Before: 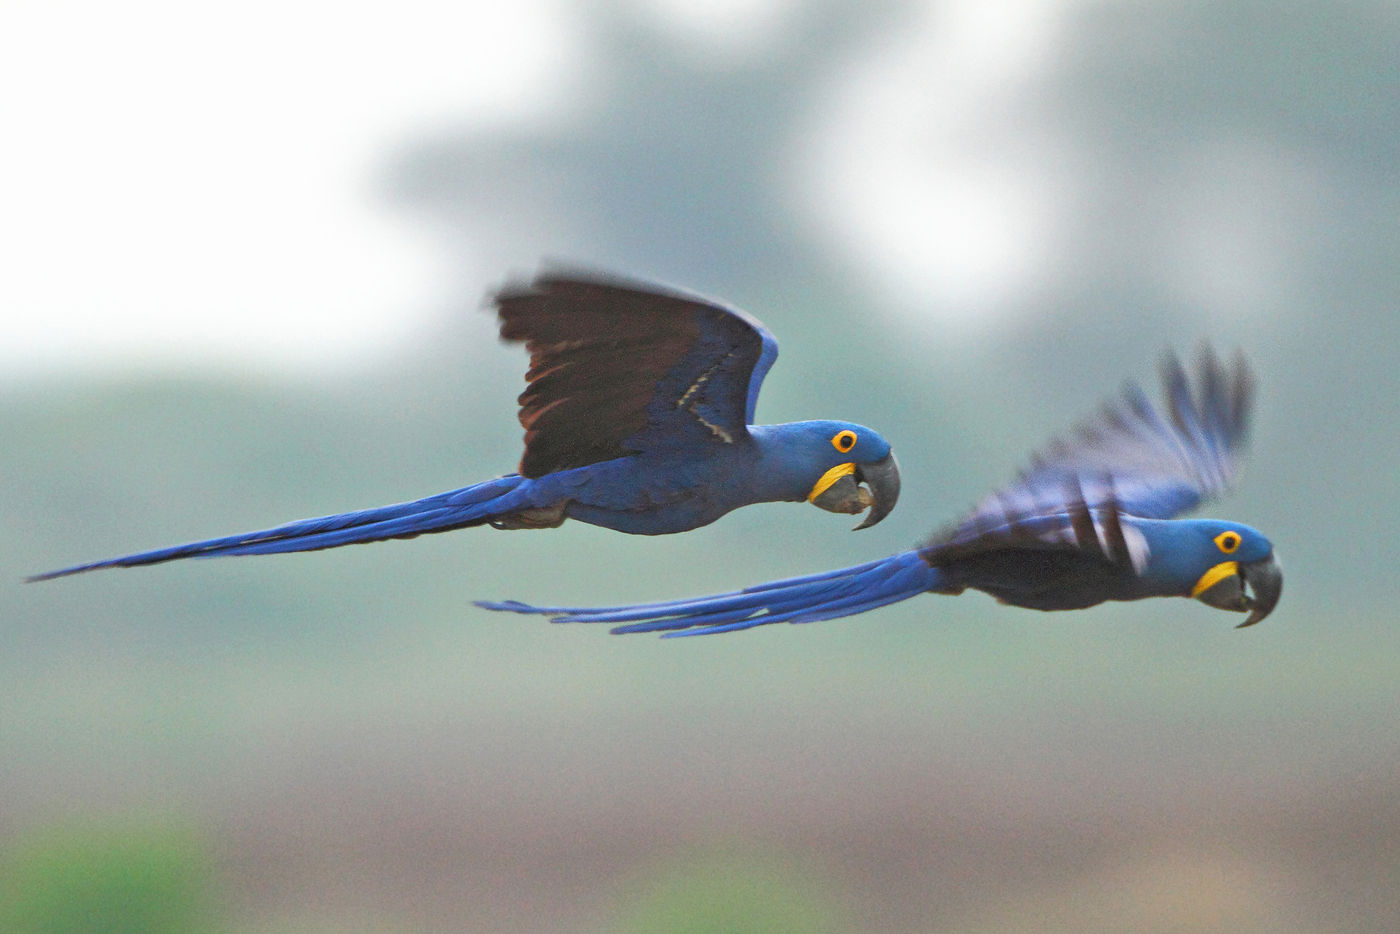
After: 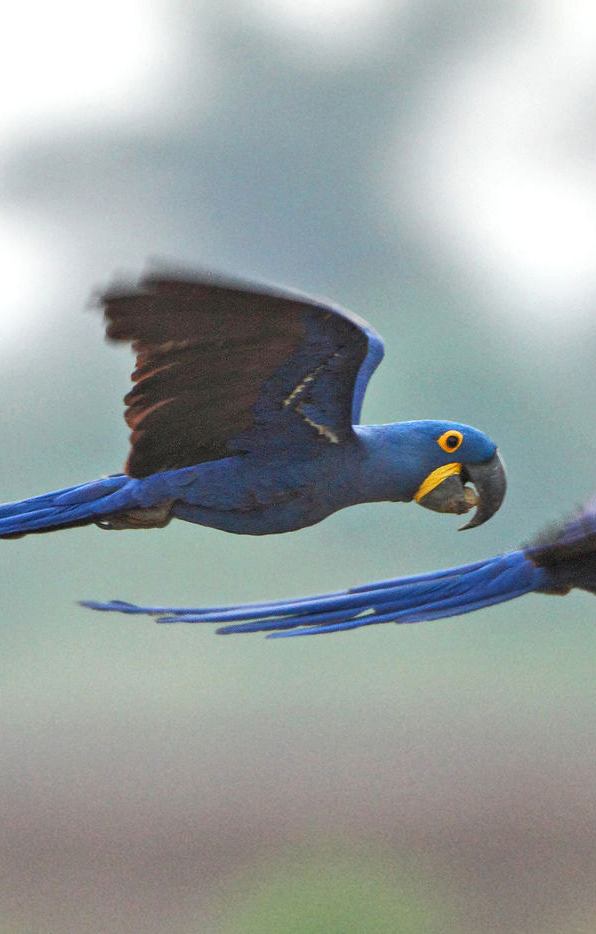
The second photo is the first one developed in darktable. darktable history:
crop: left 28.208%, right 29.177%
local contrast: detail 130%
